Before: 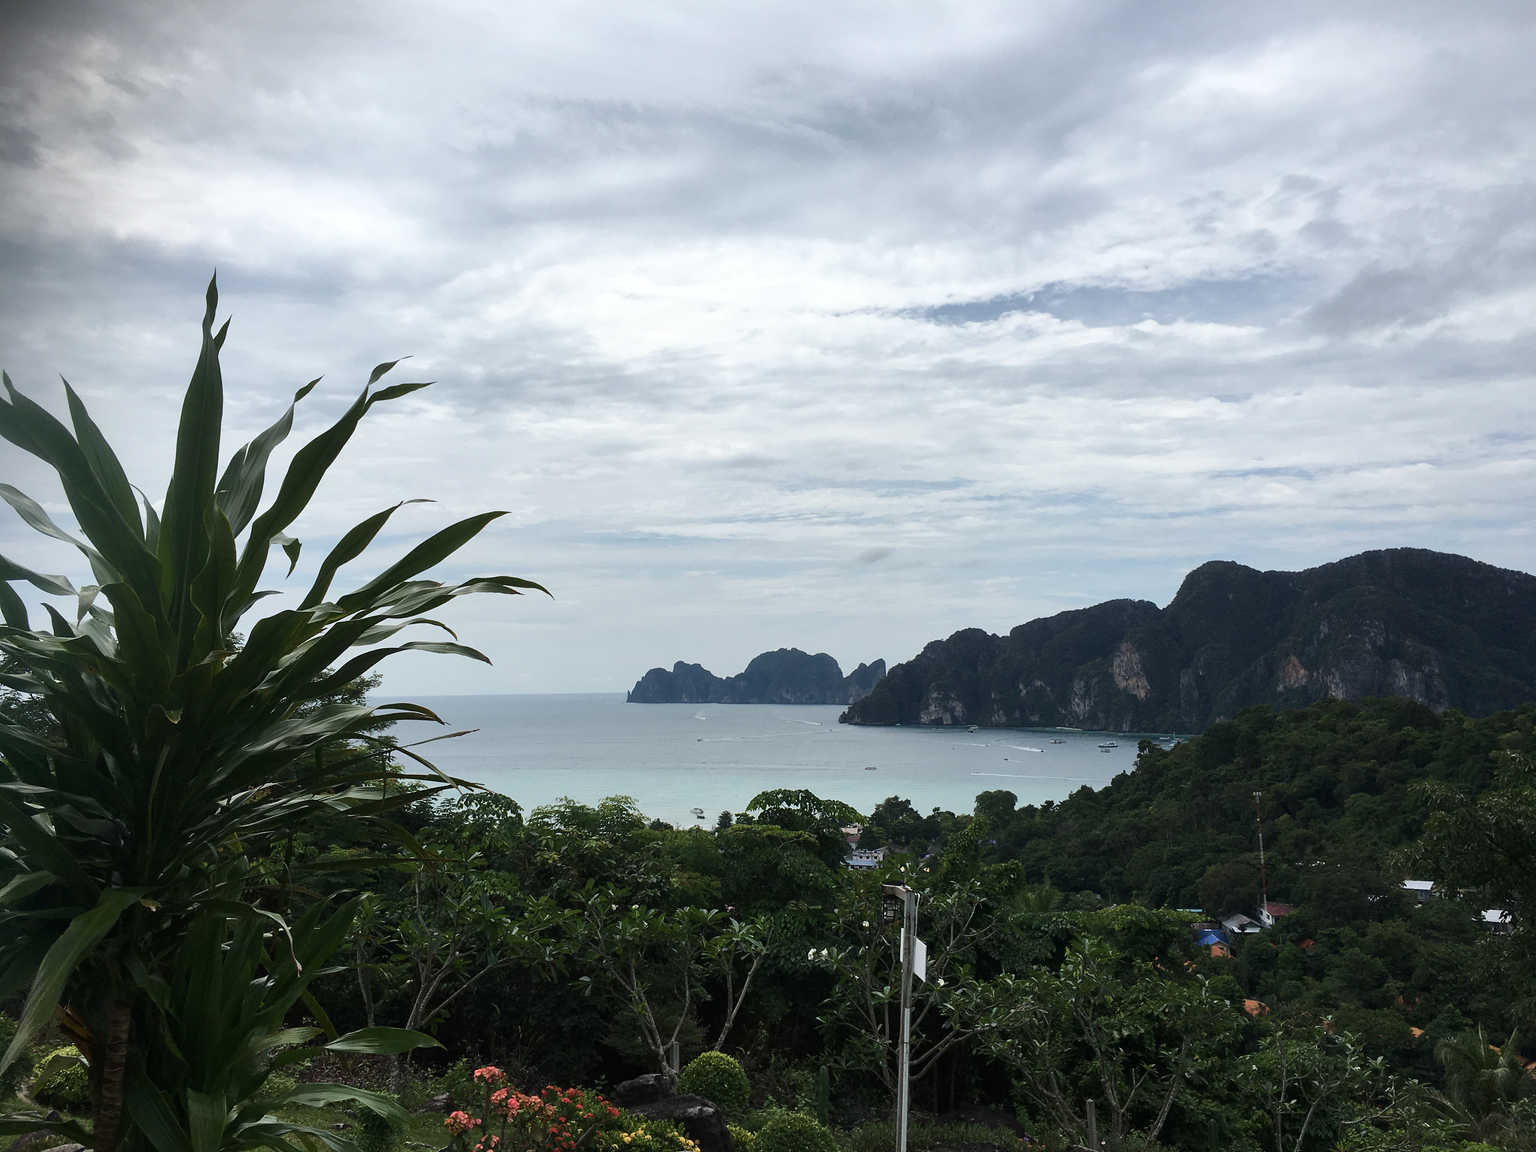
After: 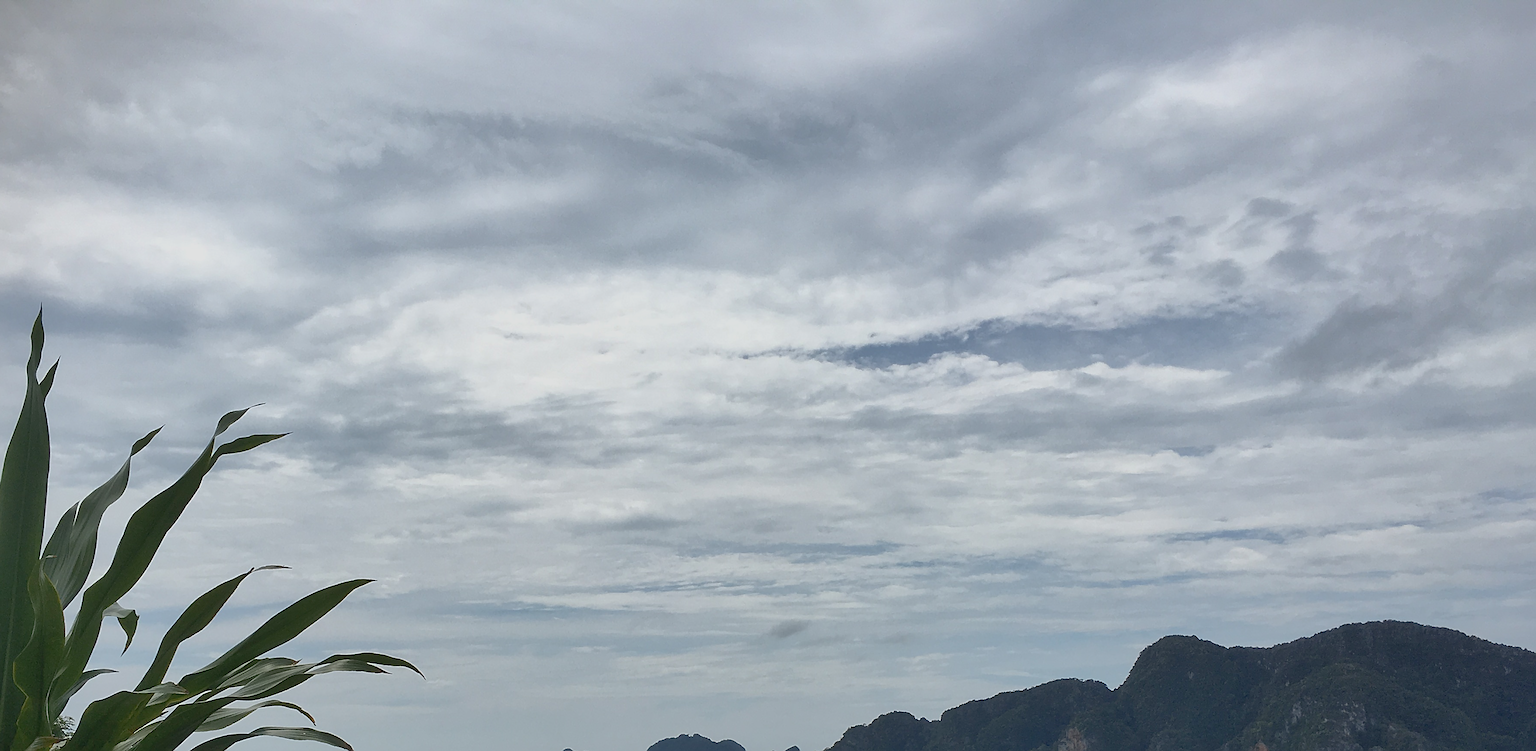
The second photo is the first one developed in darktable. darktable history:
shadows and highlights: on, module defaults
tone equalizer: -8 EV 0.28 EV, -7 EV 0.379 EV, -6 EV 0.38 EV, -5 EV 0.22 EV, -3 EV -0.262 EV, -2 EV -0.433 EV, -1 EV -0.429 EV, +0 EV -0.263 EV
crop and rotate: left 11.667%, bottom 42.374%
sharpen: on, module defaults
